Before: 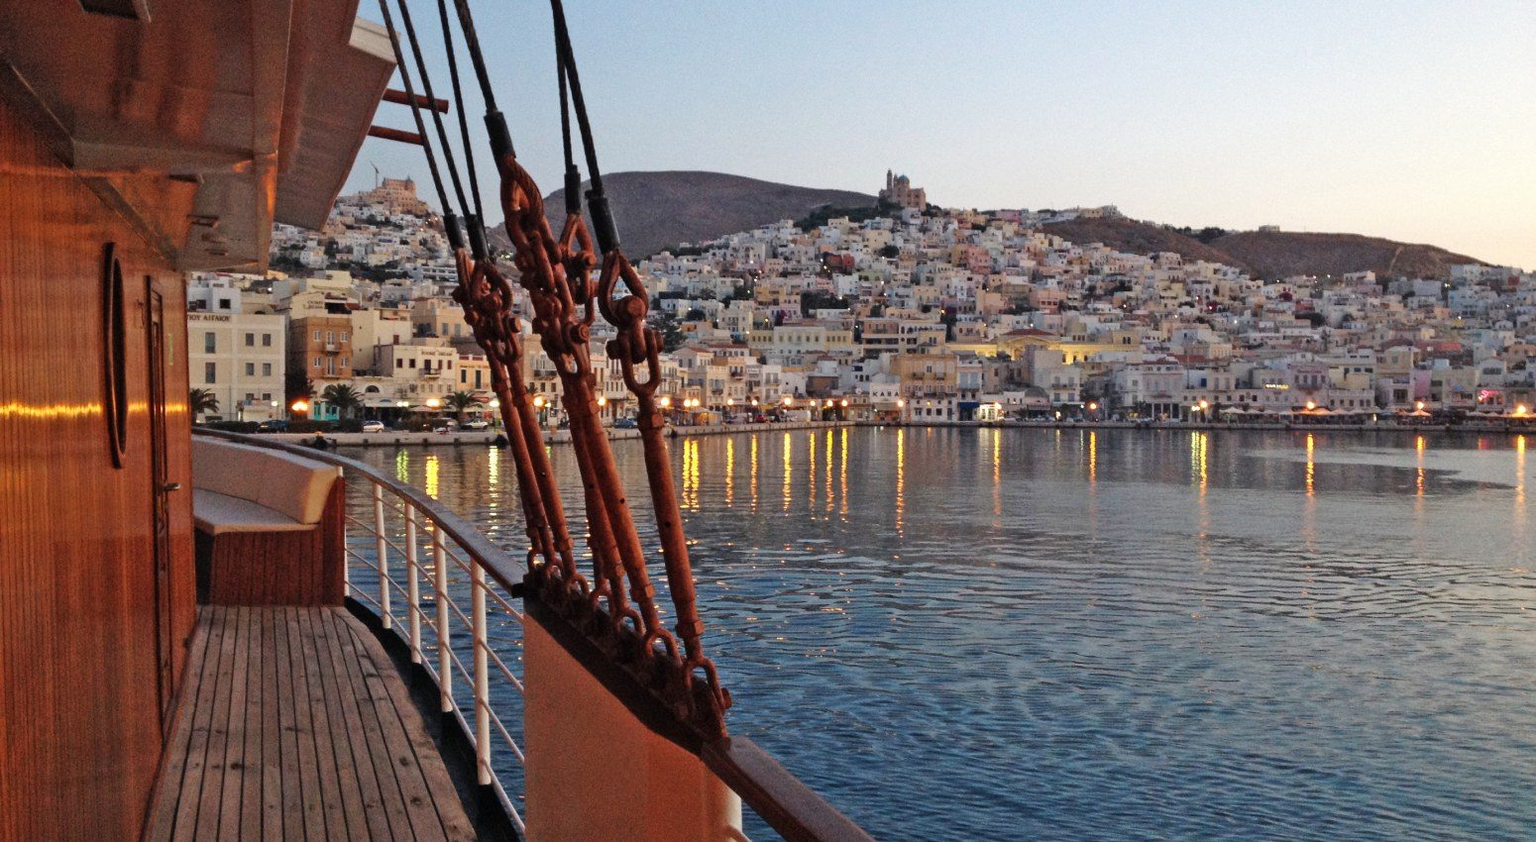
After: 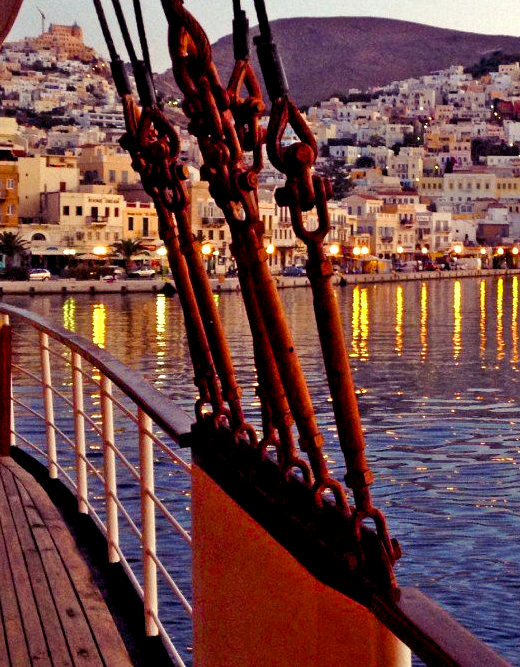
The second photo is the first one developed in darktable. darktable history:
crop and rotate: left 21.77%, top 18.528%, right 44.676%, bottom 2.997%
color balance rgb: shadows lift › luminance -21.66%, shadows lift › chroma 8.98%, shadows lift › hue 283.37°, power › chroma 1.55%, power › hue 25.59°, highlights gain › luminance 6.08%, highlights gain › chroma 2.55%, highlights gain › hue 90°, global offset › luminance -0.87%, perceptual saturation grading › global saturation 27.49%, perceptual saturation grading › highlights -28.39%, perceptual saturation grading › mid-tones 15.22%, perceptual saturation grading › shadows 33.98%, perceptual brilliance grading › highlights 10%, perceptual brilliance grading › mid-tones 5%
